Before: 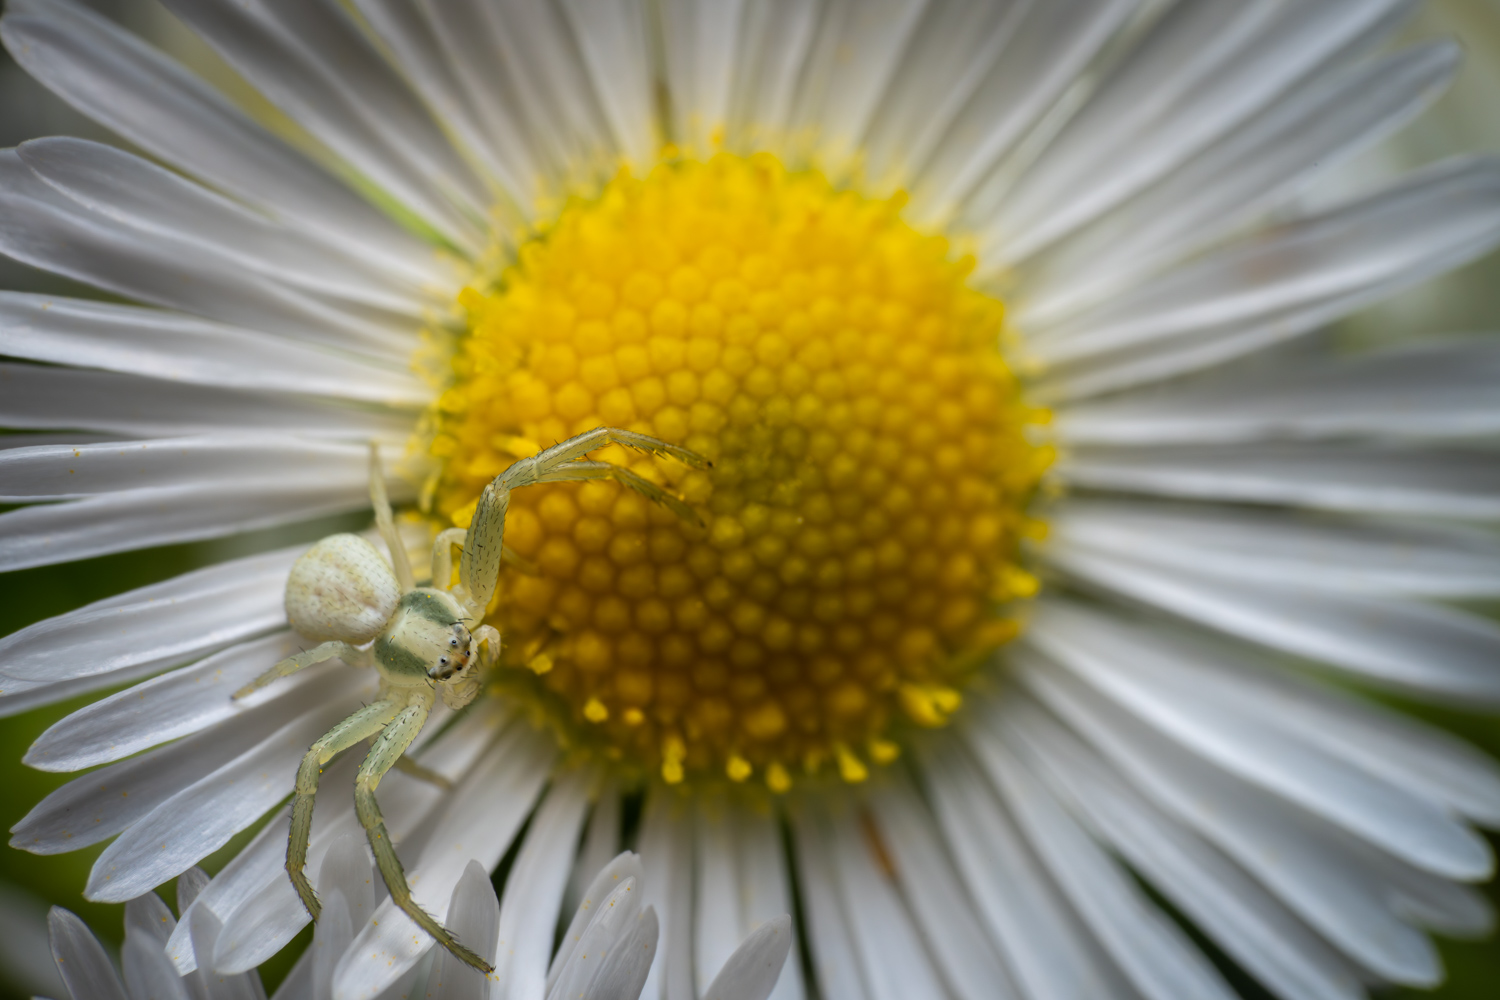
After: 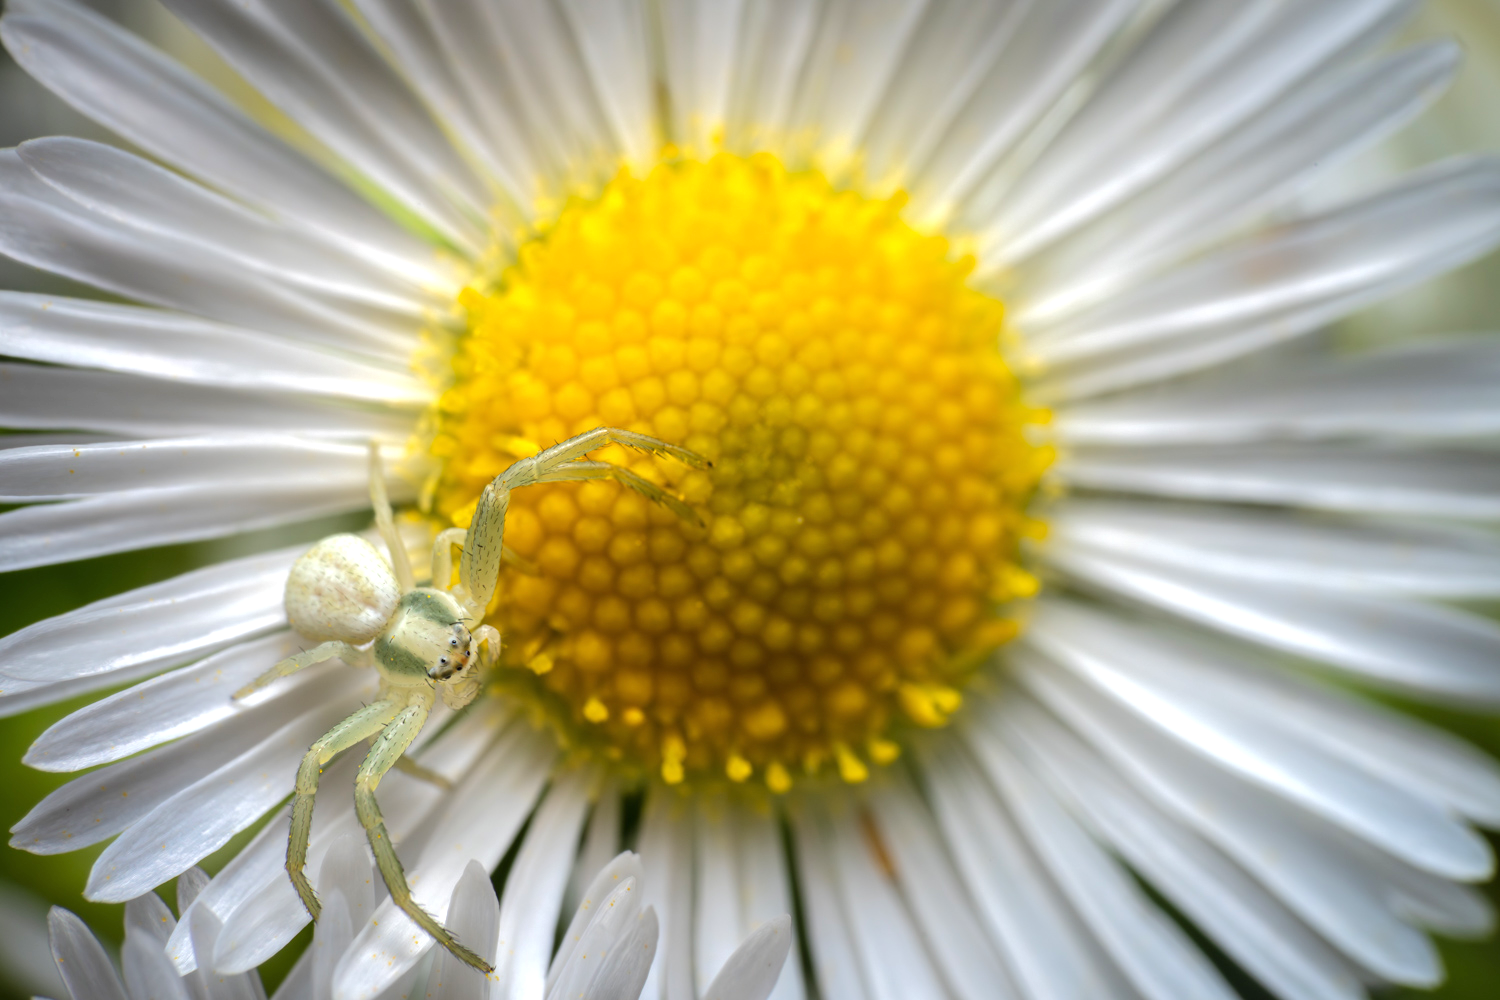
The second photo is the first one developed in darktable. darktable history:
base curve: curves: ch0 [(0, 0) (0.235, 0.266) (0.503, 0.496) (0.786, 0.72) (1, 1)]
exposure: black level correction 0, exposure 0.68 EV, compensate exposure bias true, compensate highlight preservation false
